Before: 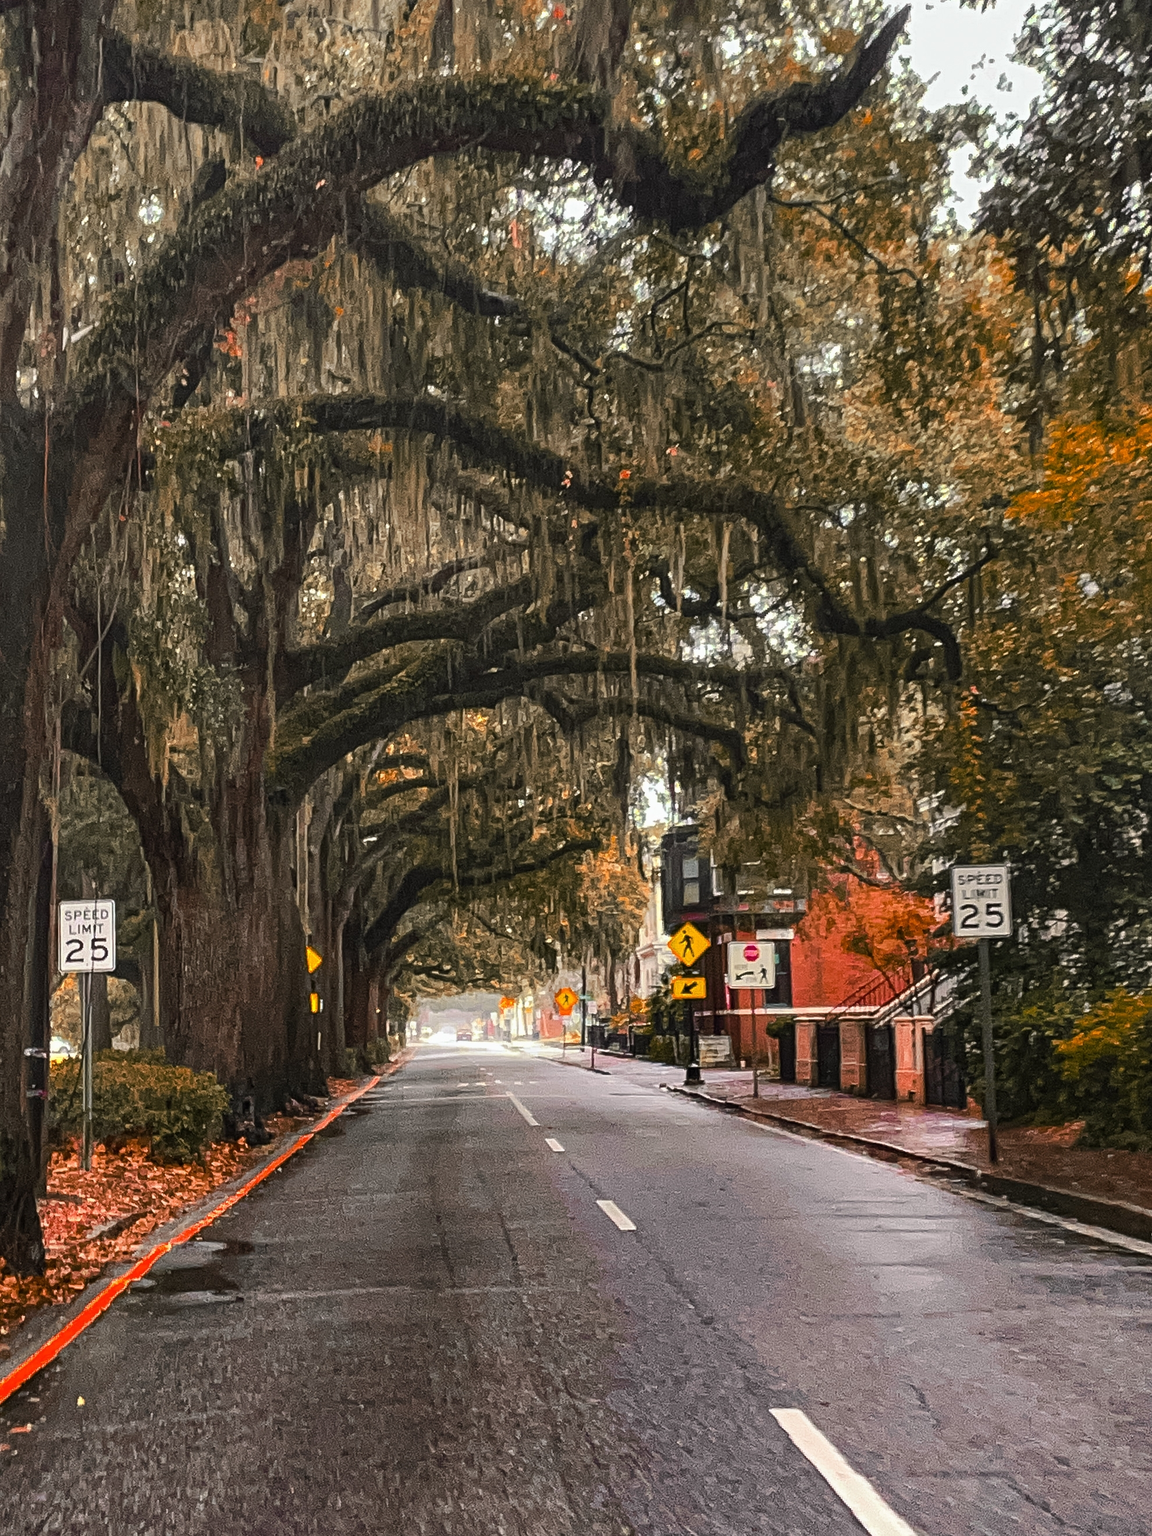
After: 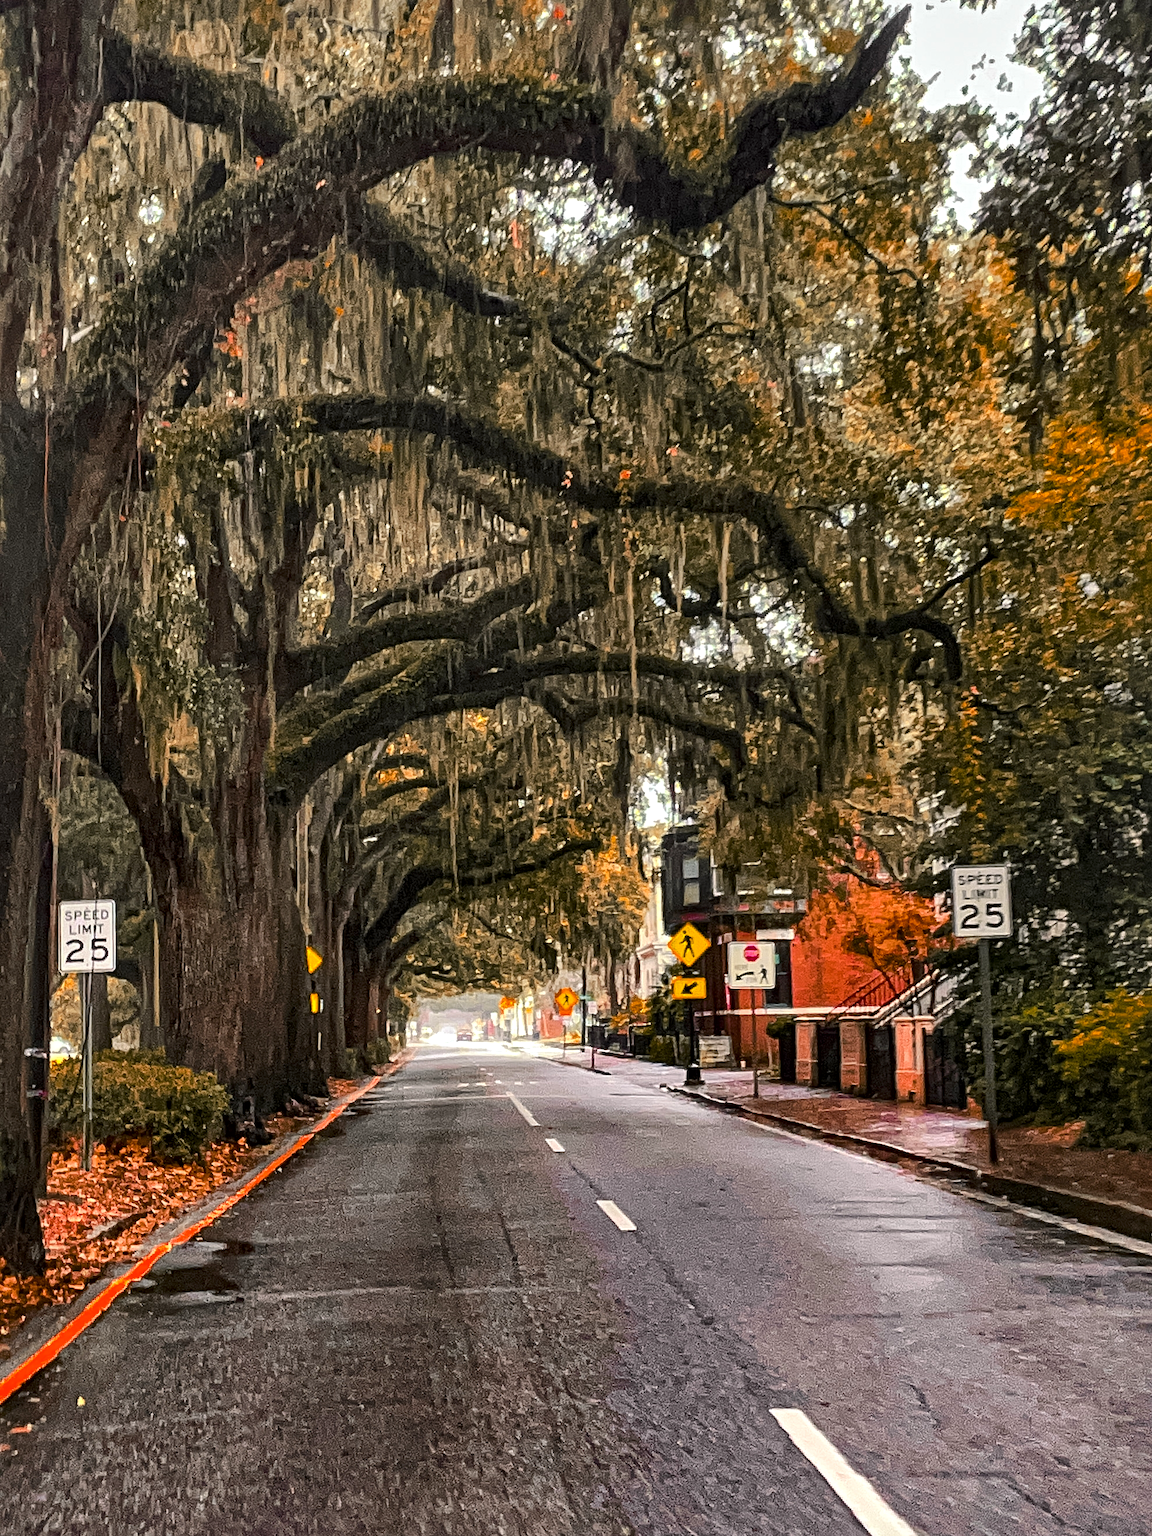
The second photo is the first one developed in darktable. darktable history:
local contrast: mode bilateral grid, contrast 25, coarseness 61, detail 152%, midtone range 0.2
color balance rgb: perceptual saturation grading › global saturation 19.322%
